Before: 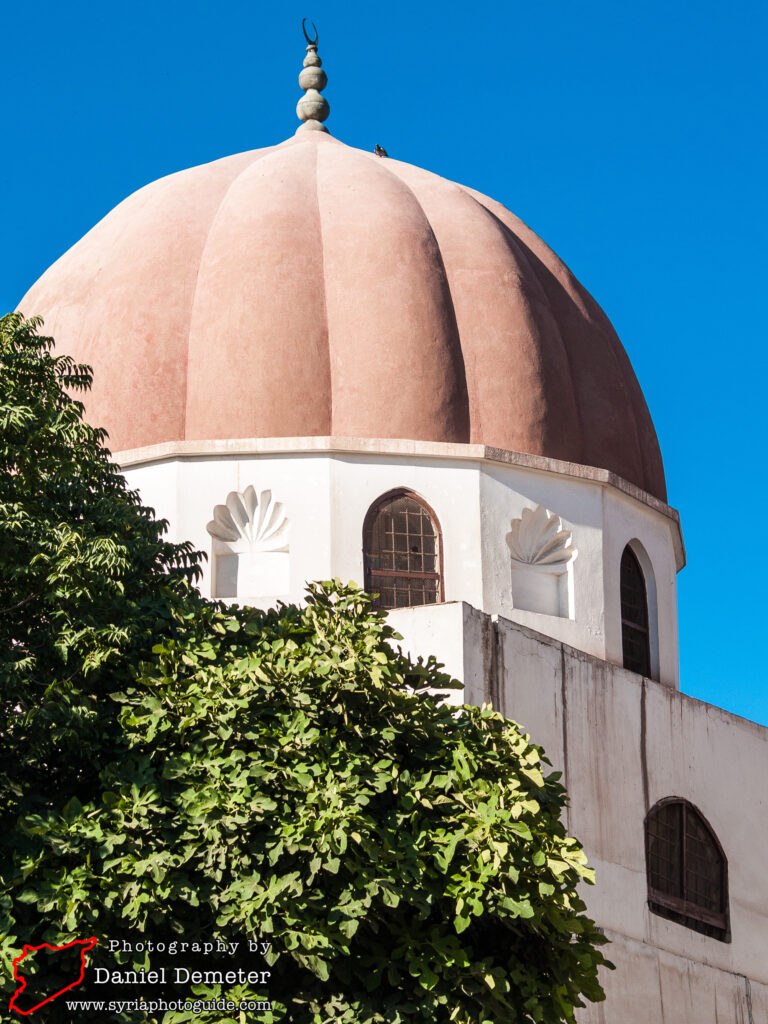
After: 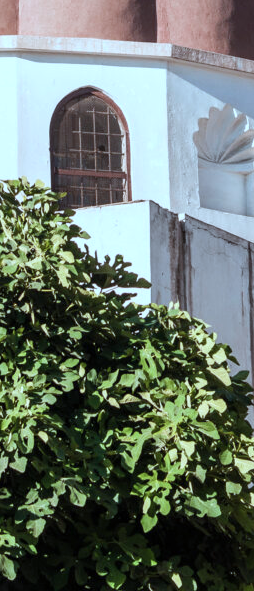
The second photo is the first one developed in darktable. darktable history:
crop: left 40.878%, top 39.176%, right 25.993%, bottom 3.081%
color correction: highlights a* -9.73, highlights b* -21.22
